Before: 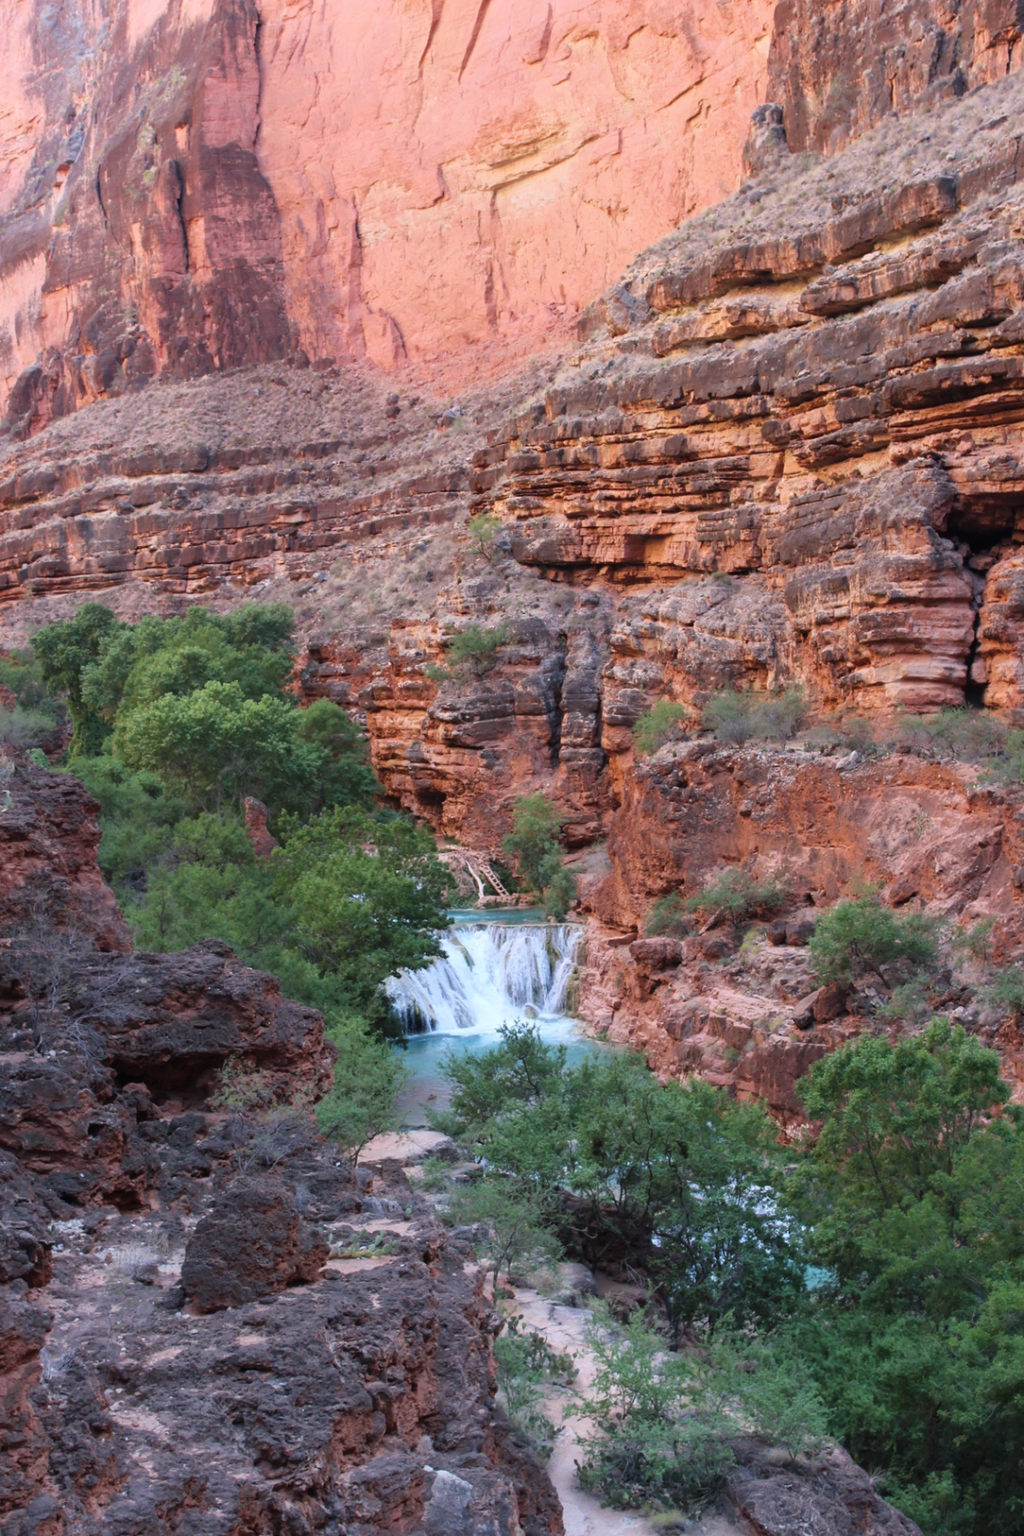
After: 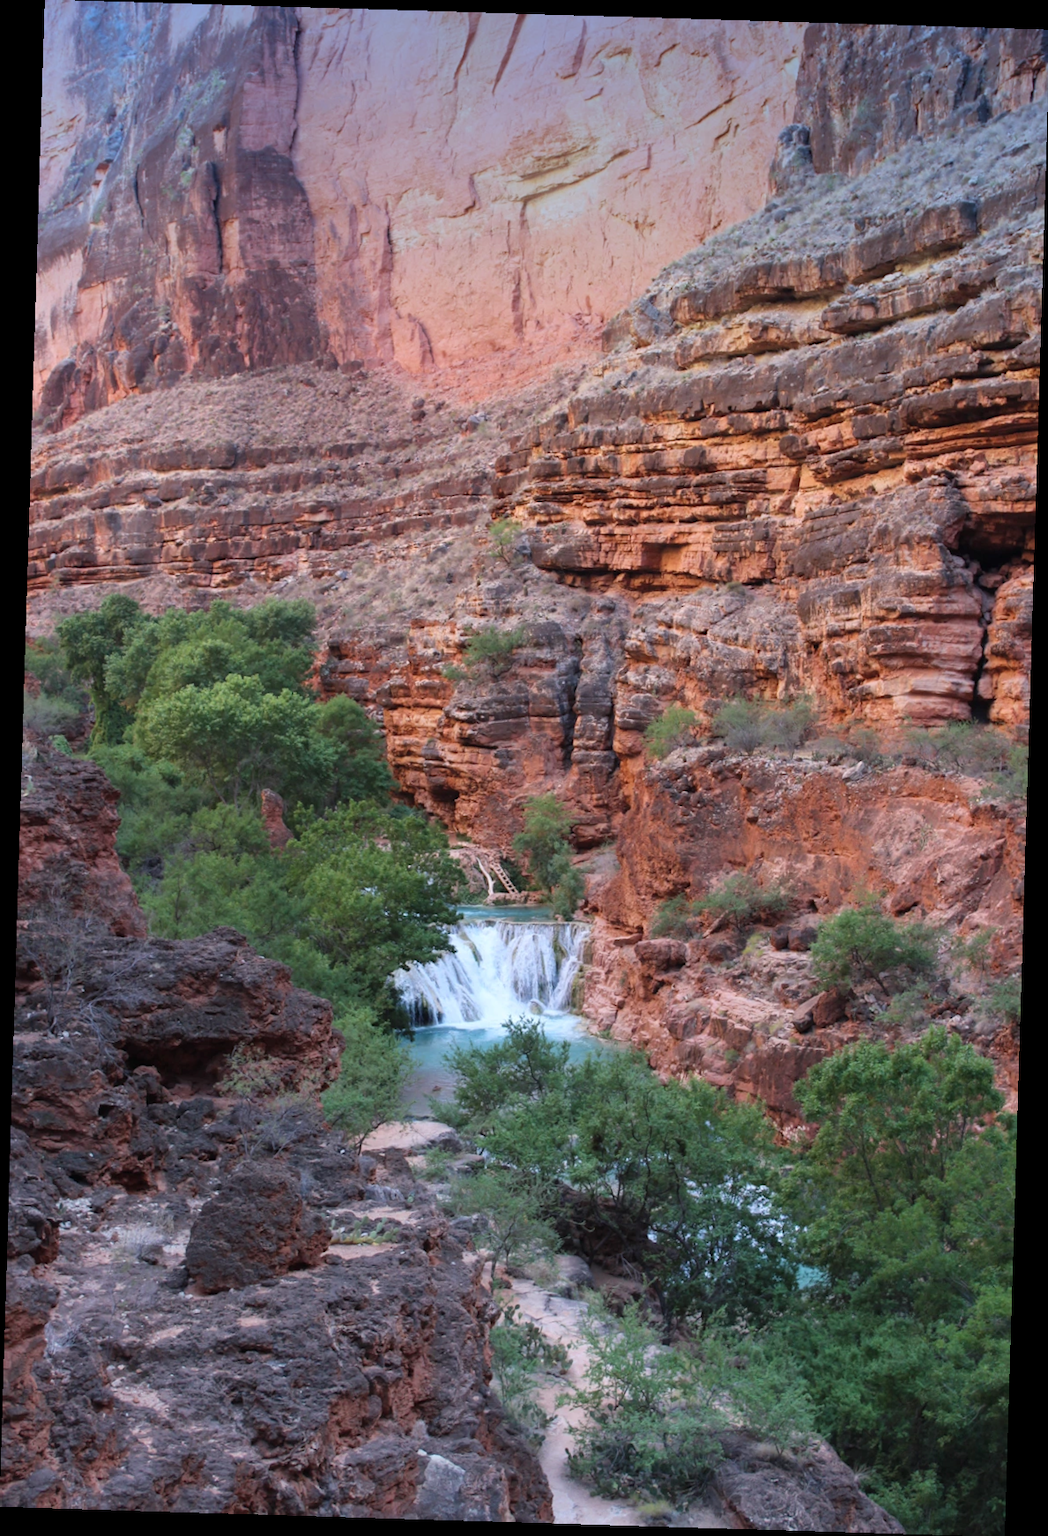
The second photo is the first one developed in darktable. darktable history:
rotate and perspective: rotation 1.72°, automatic cropping off
graduated density: density 2.02 EV, hardness 44%, rotation 0.374°, offset 8.21, hue 208.8°, saturation 97%
